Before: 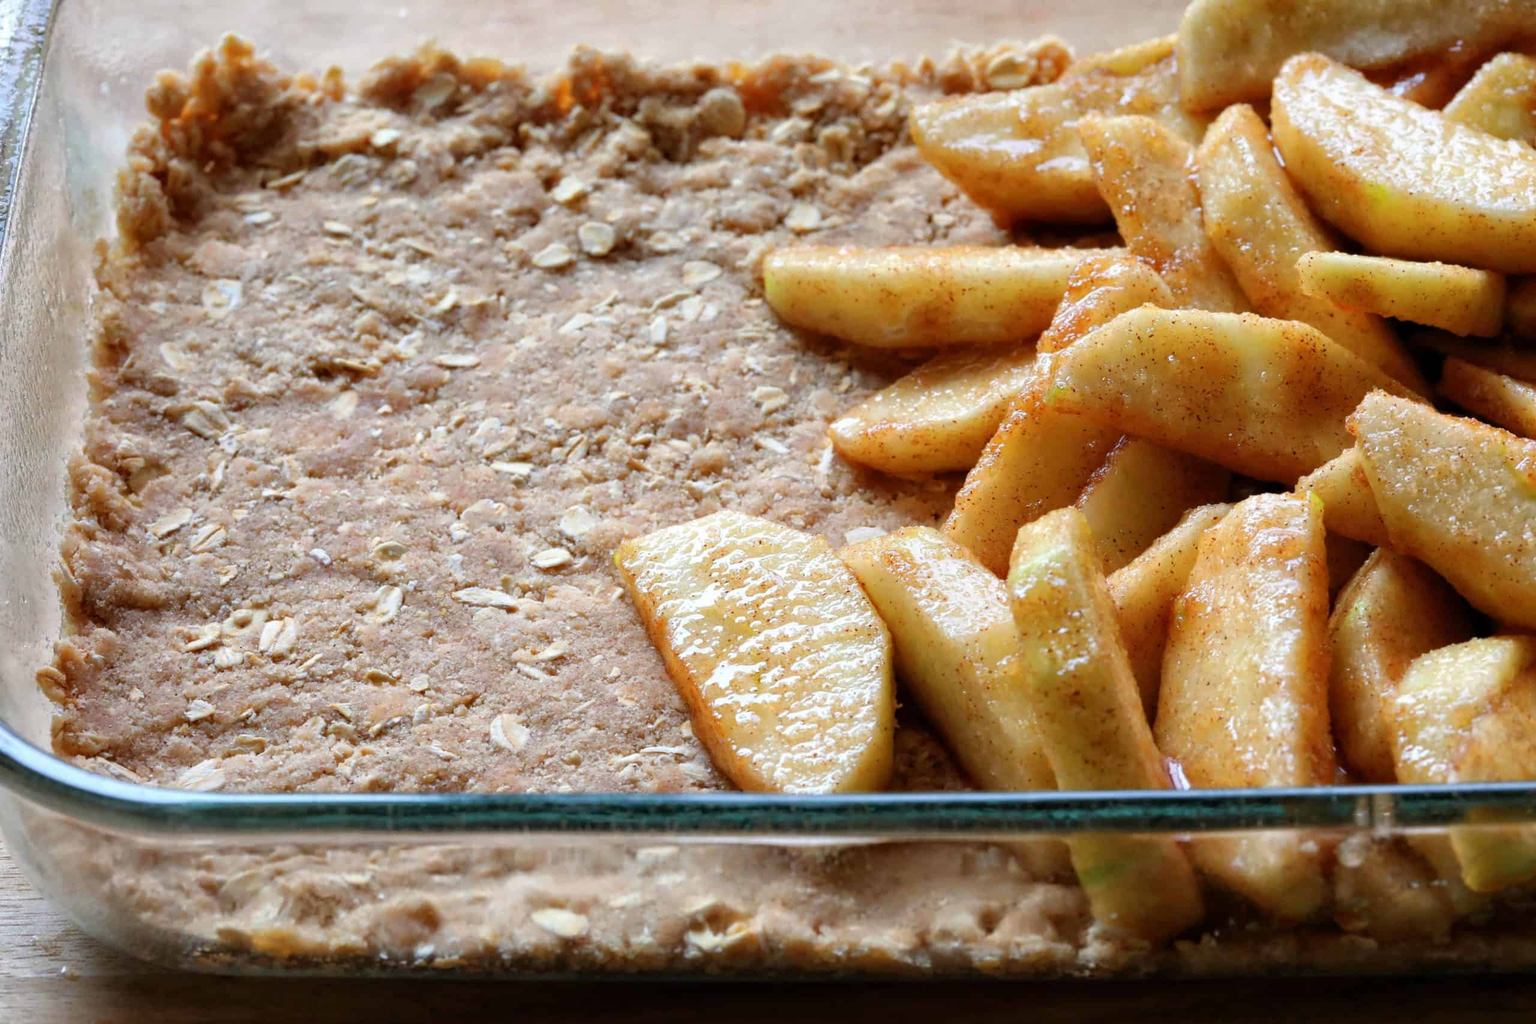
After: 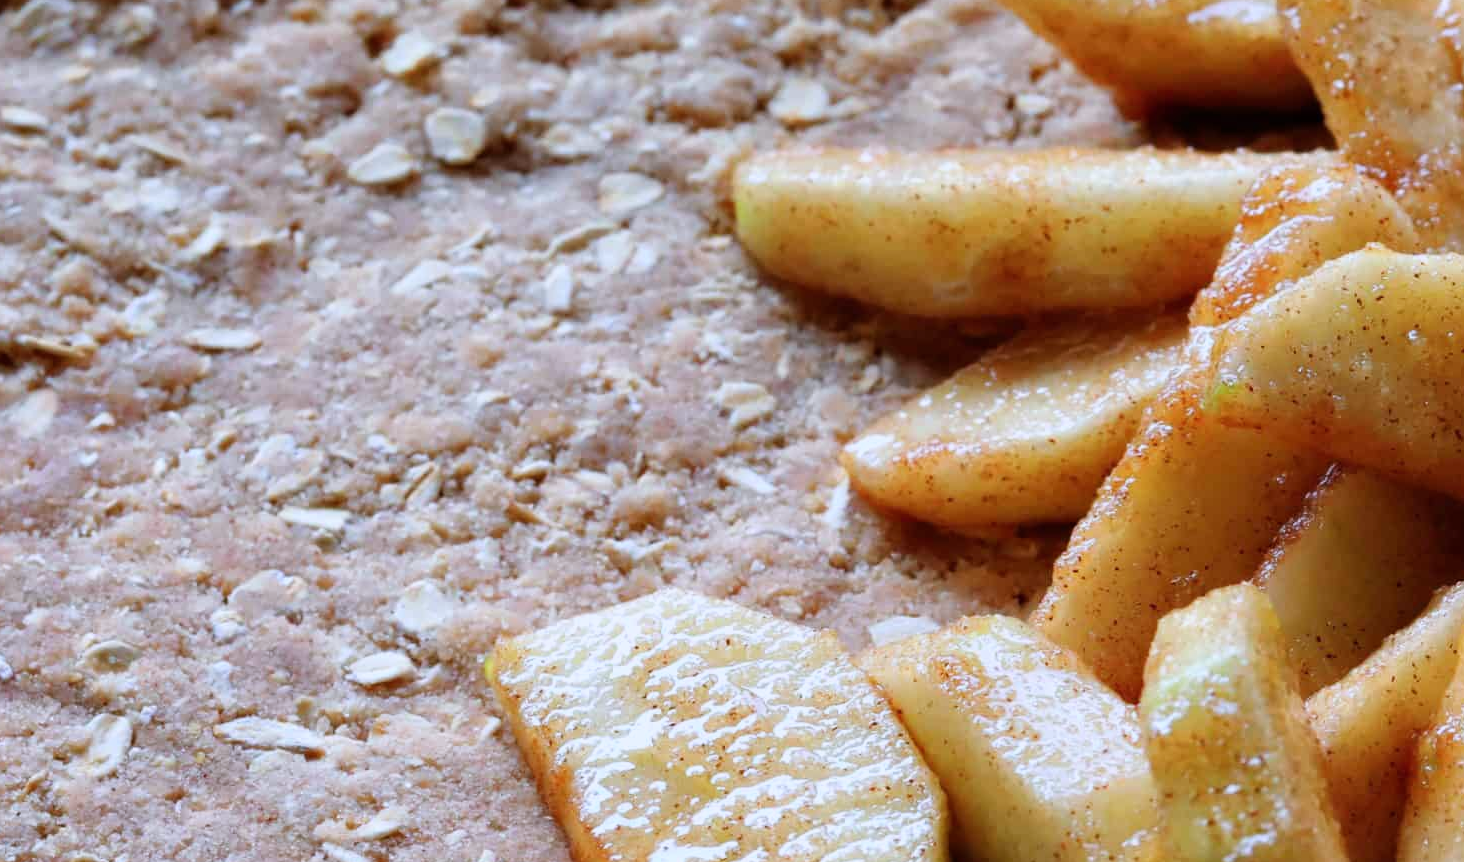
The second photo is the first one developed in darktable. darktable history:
tone curve: curves: ch0 [(0, 0) (0.087, 0.054) (0.281, 0.245) (0.532, 0.514) (0.835, 0.818) (0.994, 0.955)]; ch1 [(0, 0) (0.27, 0.195) (0.406, 0.435) (0.452, 0.474) (0.495, 0.5) (0.514, 0.508) (0.537, 0.556) (0.654, 0.689) (1, 1)]; ch2 [(0, 0) (0.269, 0.299) (0.459, 0.441) (0.498, 0.499) (0.523, 0.52) (0.551, 0.549) (0.633, 0.625) (0.659, 0.681) (0.718, 0.764) (1, 1)], preserve colors none
crop: left 21.083%, top 15.394%, right 21.698%, bottom 34.059%
color calibration: illuminant as shot in camera, x 0.37, y 0.382, temperature 4316.82 K
